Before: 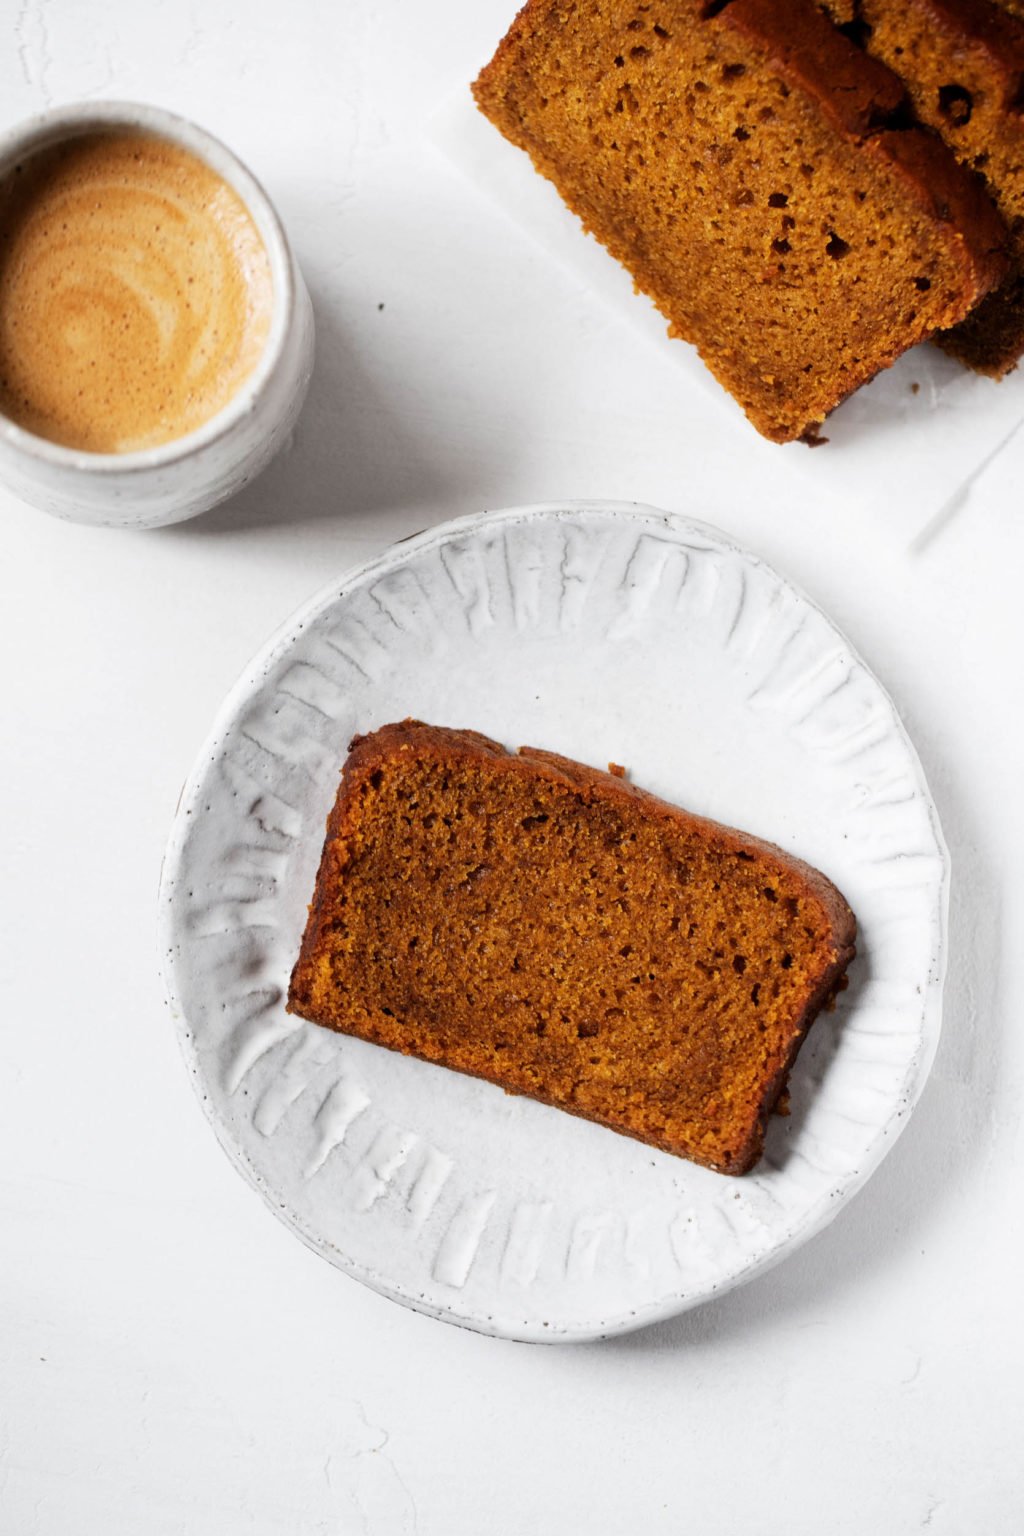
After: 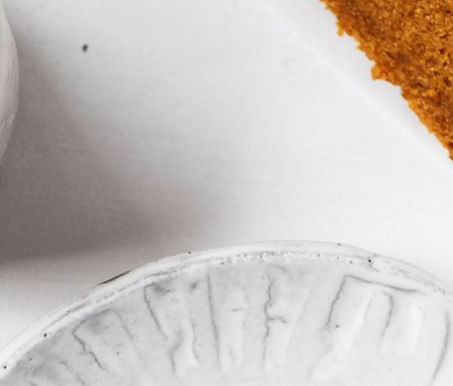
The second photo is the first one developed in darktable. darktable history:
base curve: curves: ch0 [(0, 0) (0.283, 0.295) (1, 1)], preserve colors none
crop: left 28.996%, top 16.871%, right 26.761%, bottom 57.977%
